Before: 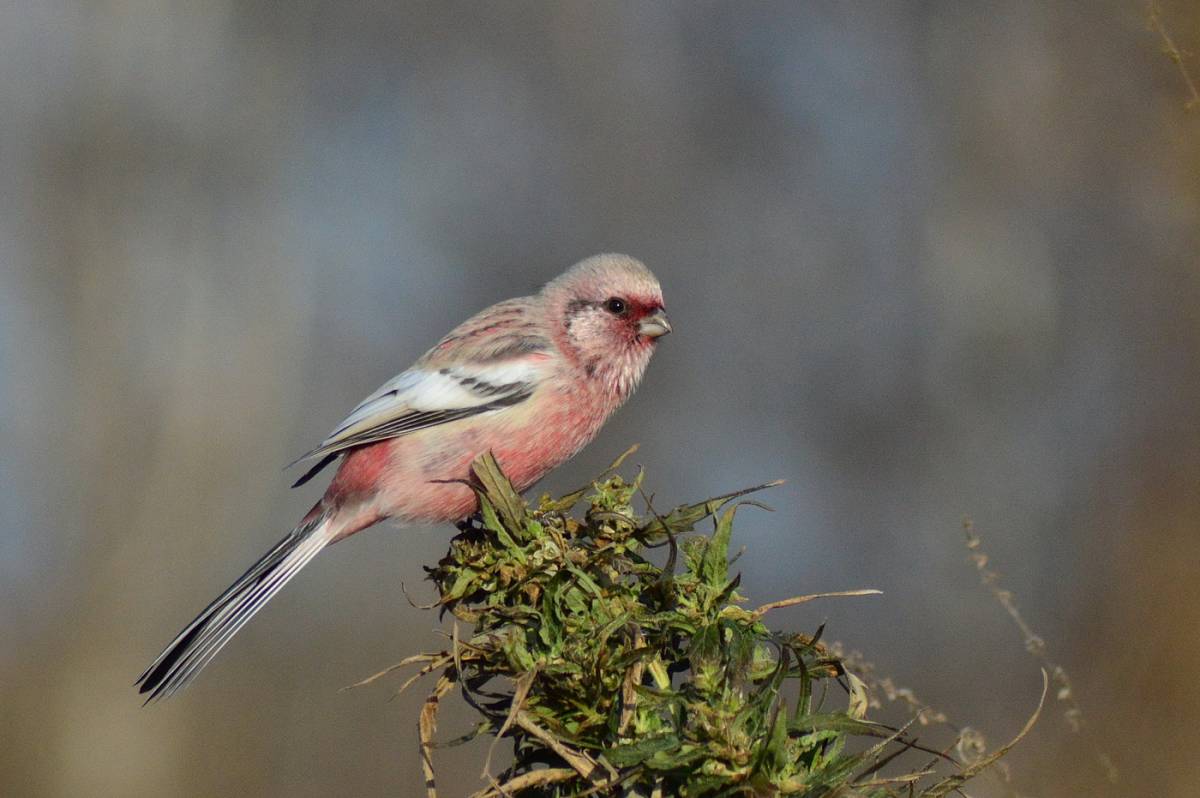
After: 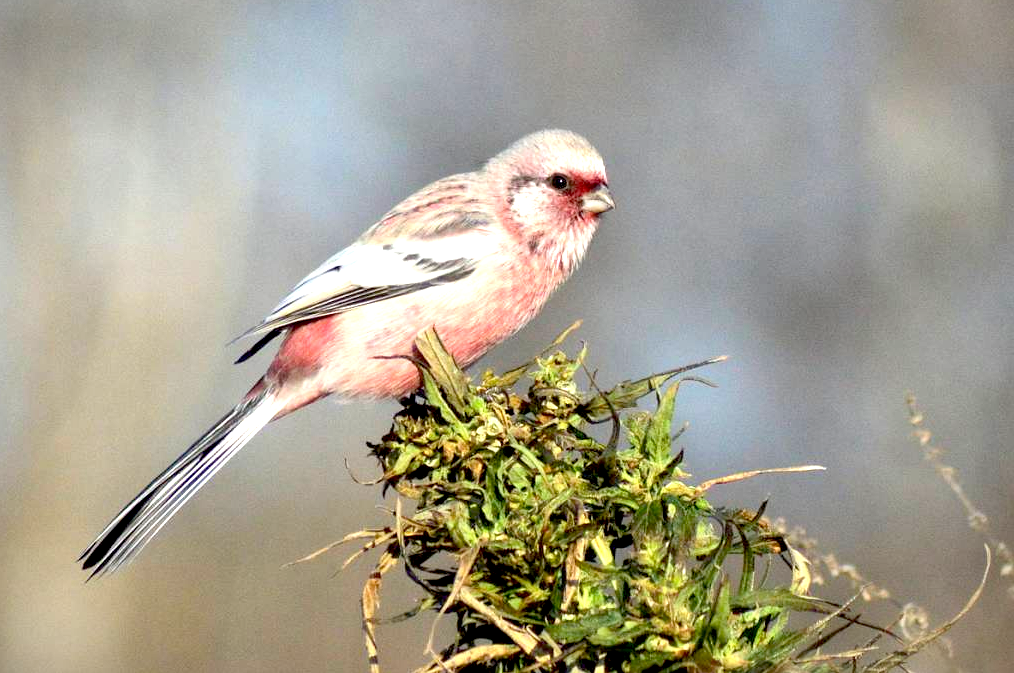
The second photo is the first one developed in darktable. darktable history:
exposure: black level correction 0.009, exposure 1.433 EV, compensate highlight preservation false
crop and rotate: left 4.819%, top 15.555%, right 10.676%
vignetting: fall-off start 99.89%, brightness -0.281, width/height ratio 1.306
